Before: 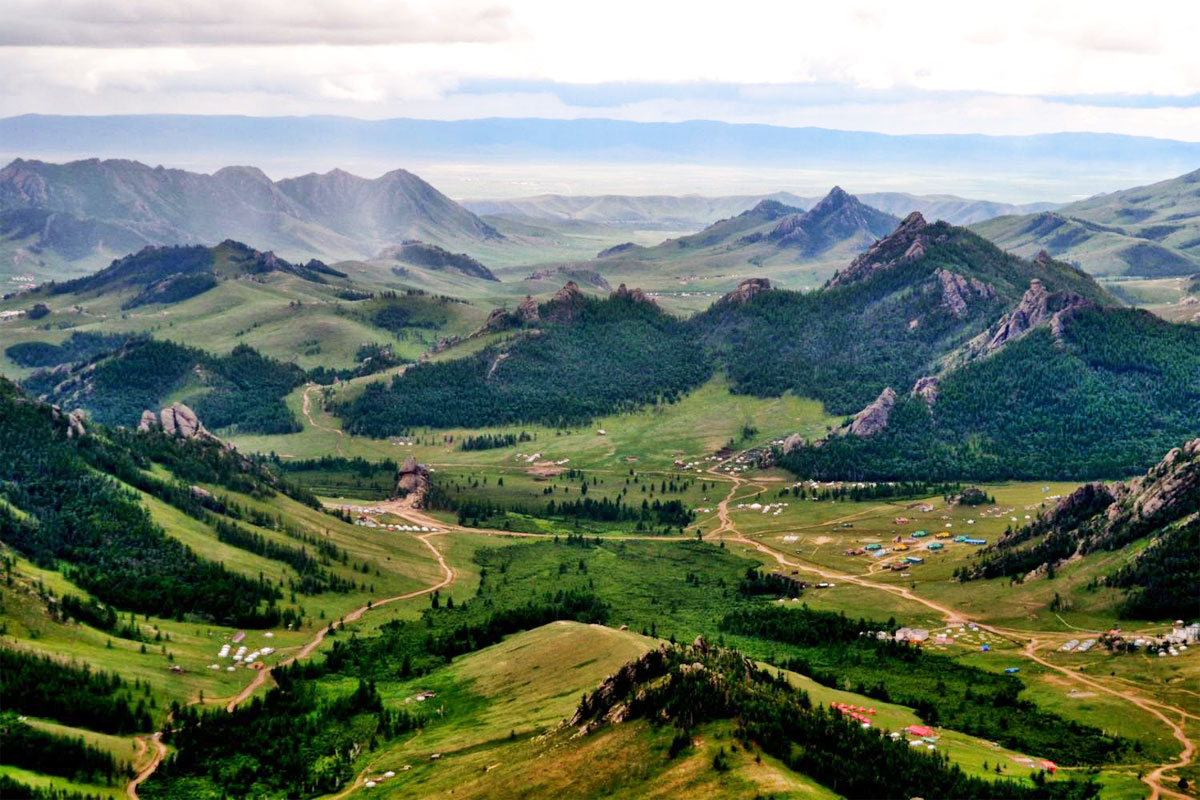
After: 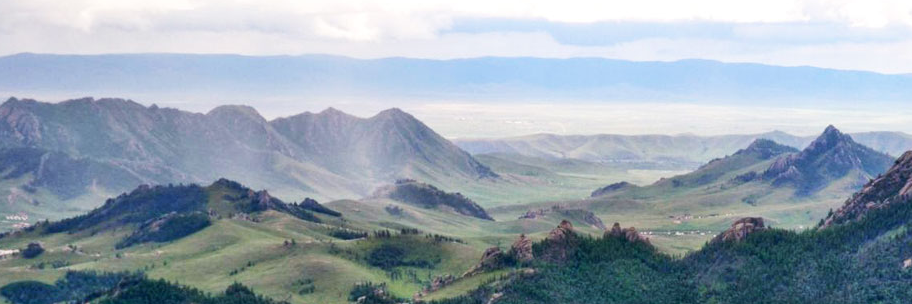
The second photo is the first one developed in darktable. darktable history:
crop: left 0.577%, top 7.626%, right 23.404%, bottom 54.279%
